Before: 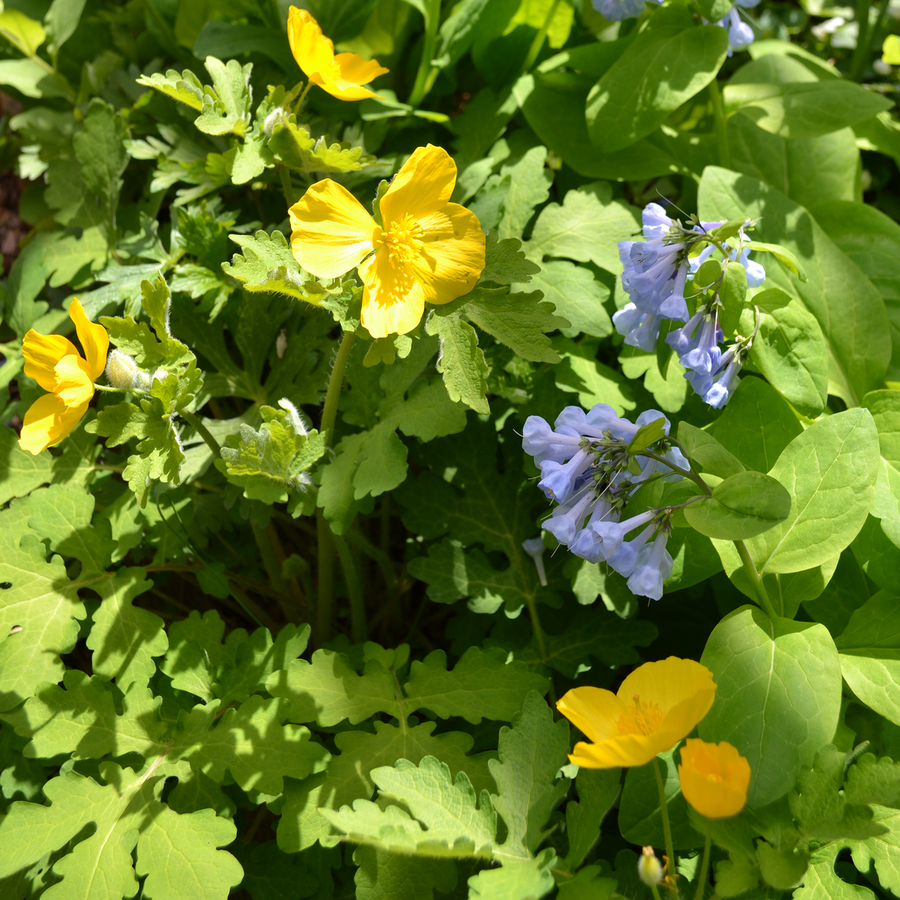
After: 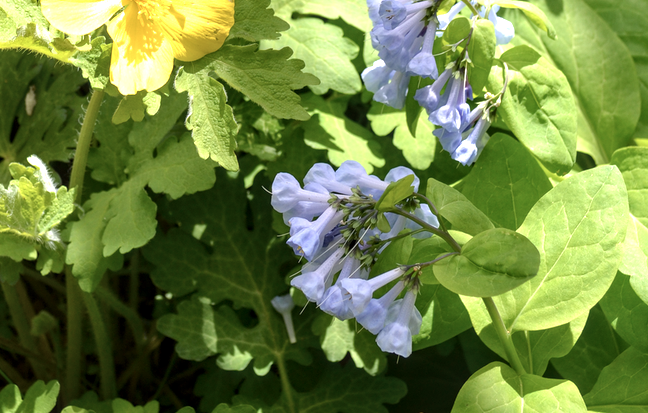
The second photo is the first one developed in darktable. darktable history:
crop and rotate: left 27.938%, top 27.046%, bottom 27.046%
exposure: black level correction 0.001, exposure 0.5 EV, compensate exposure bias true, compensate highlight preservation false
contrast brightness saturation: saturation -0.17
local contrast: on, module defaults
